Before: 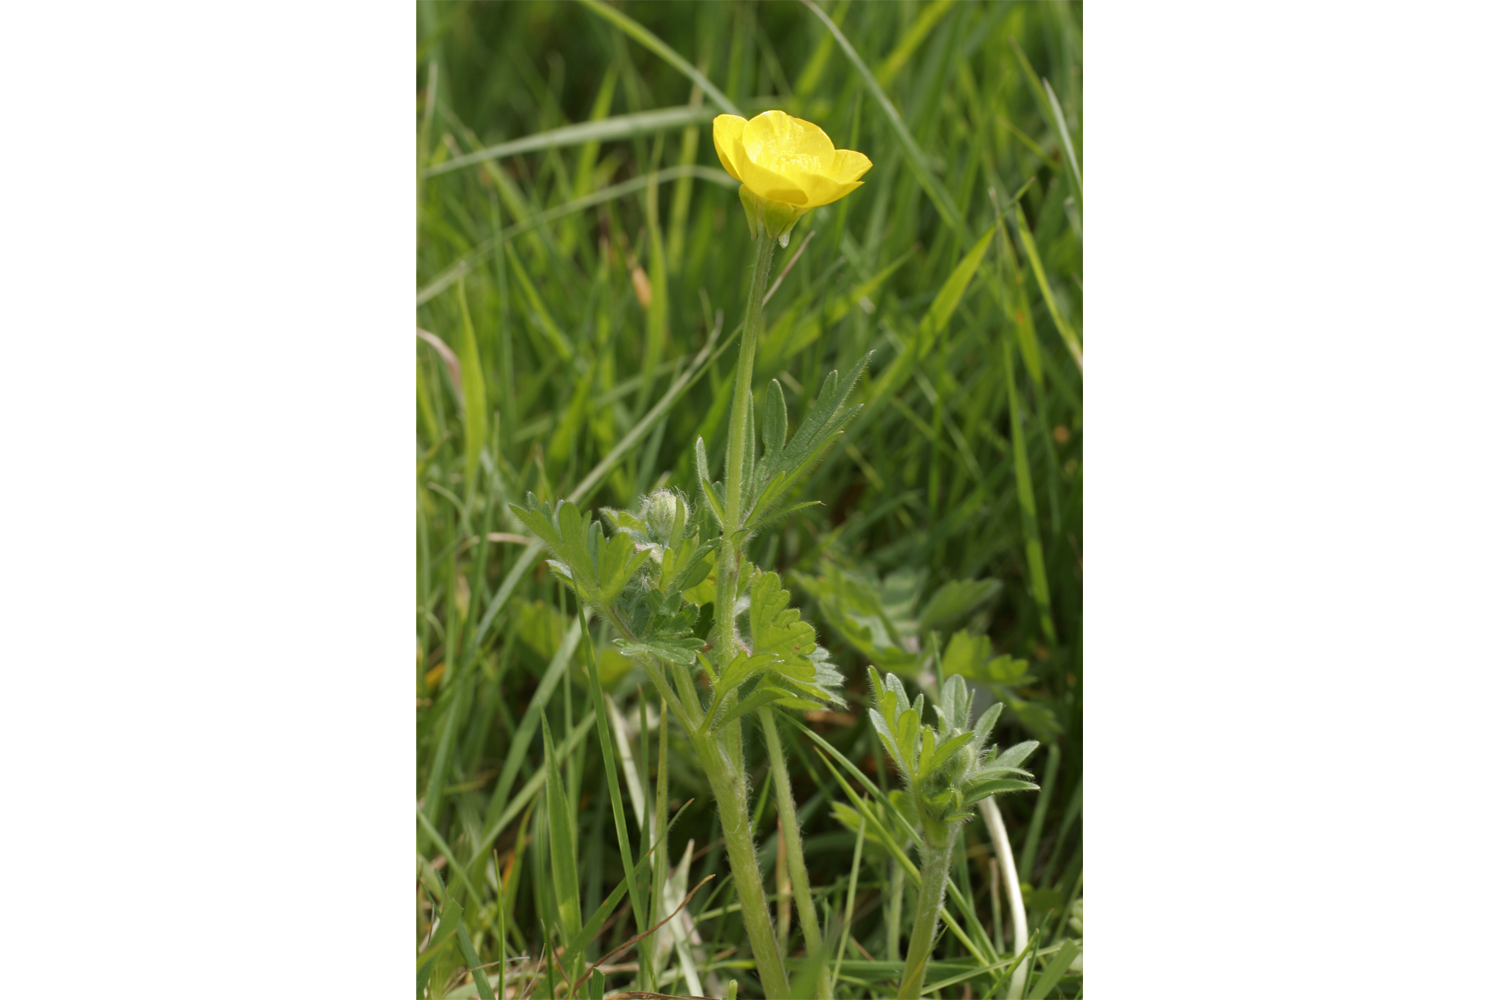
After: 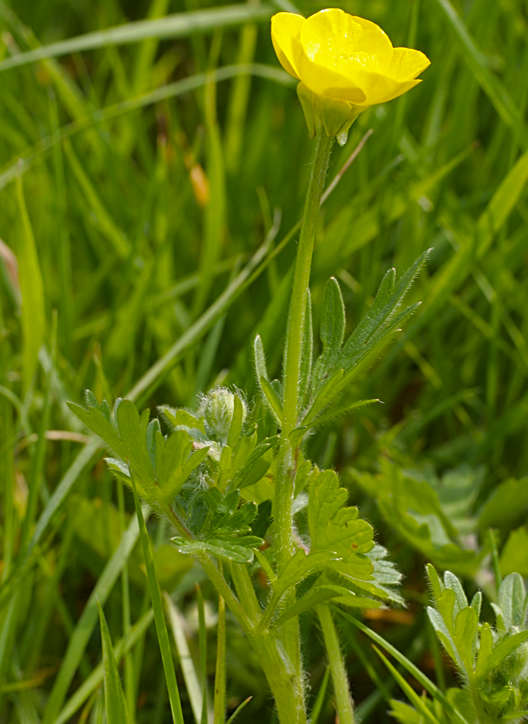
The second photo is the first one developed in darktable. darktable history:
crop and rotate: left 29.476%, top 10.214%, right 35.32%, bottom 17.333%
shadows and highlights: radius 108.52, shadows 44.07, highlights -67.8, low approximation 0.01, soften with gaussian
sharpen: on, module defaults
color balance rgb: perceptual saturation grading › global saturation 30%, global vibrance 20%
